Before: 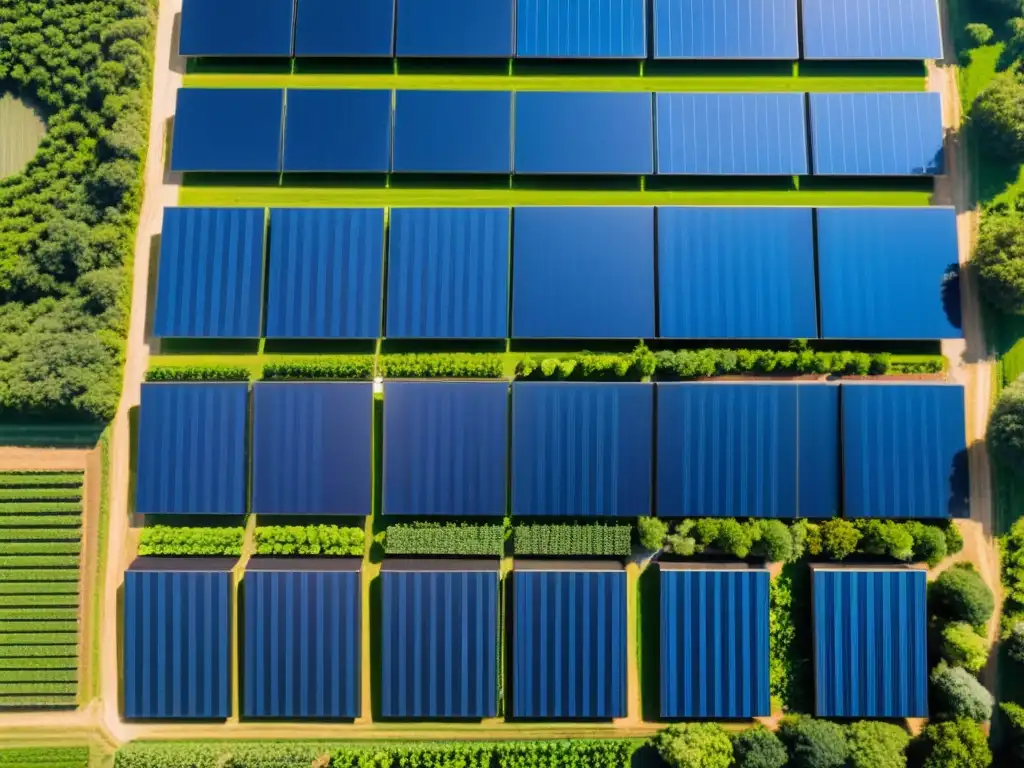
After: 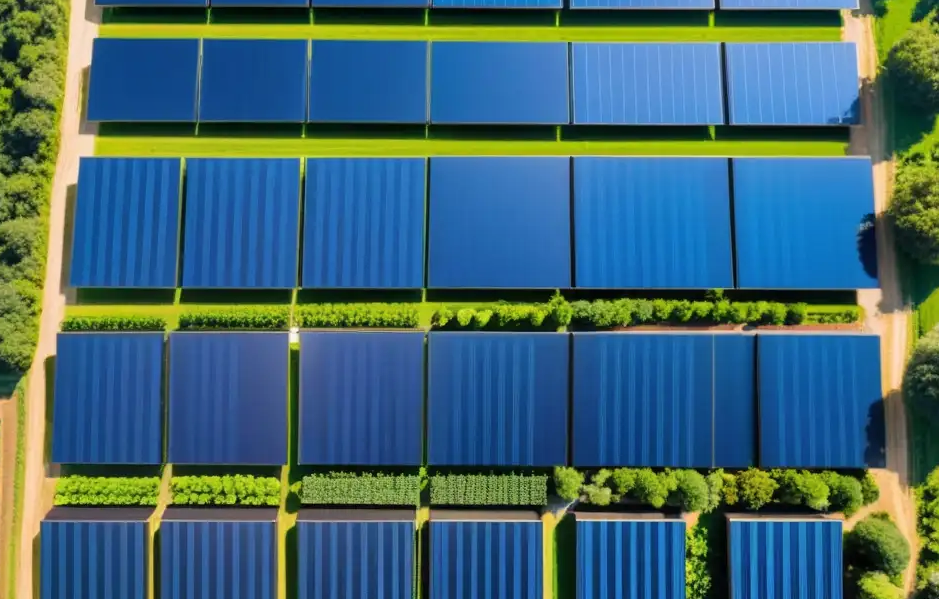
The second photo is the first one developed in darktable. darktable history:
crop: left 8.224%, top 6.605%, bottom 15.349%
shadows and highlights: soften with gaussian
color correction: highlights b* 0.068
